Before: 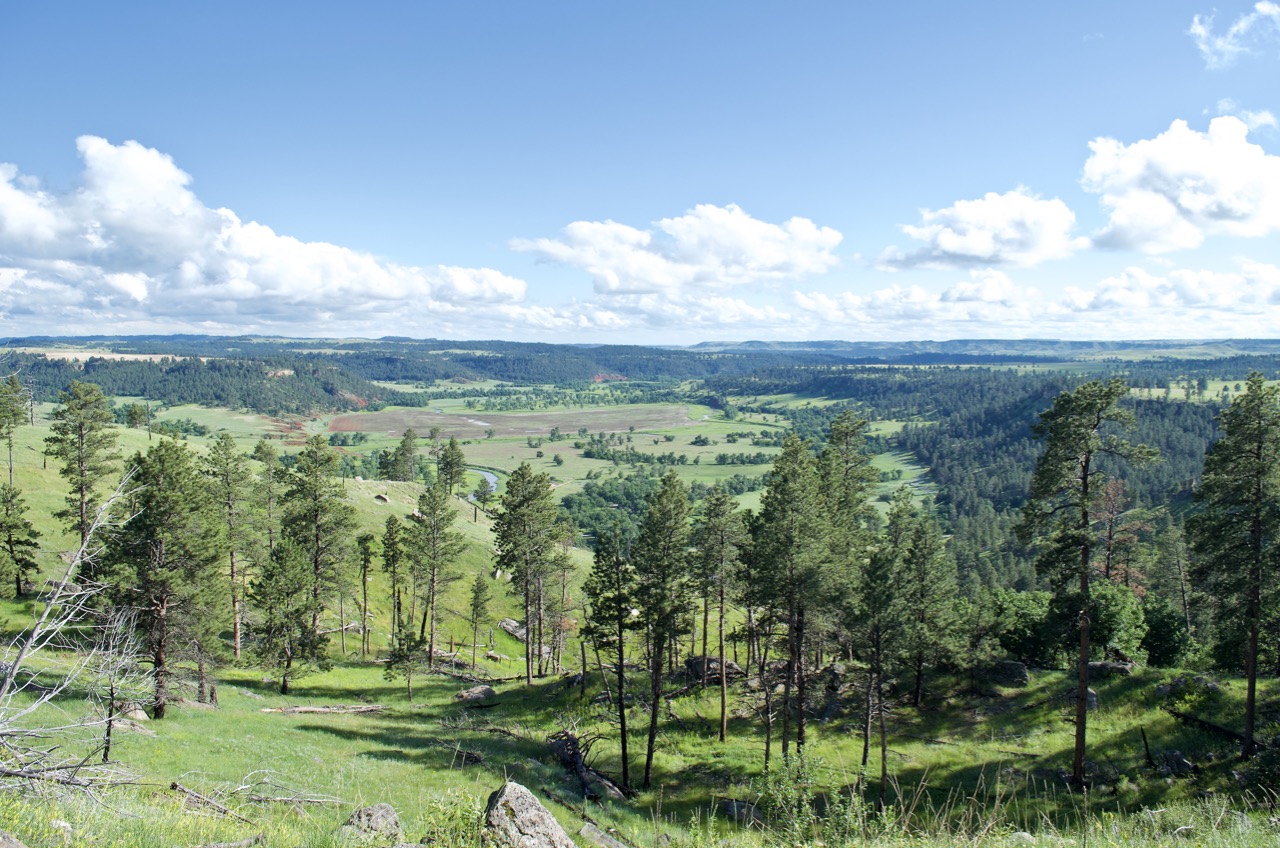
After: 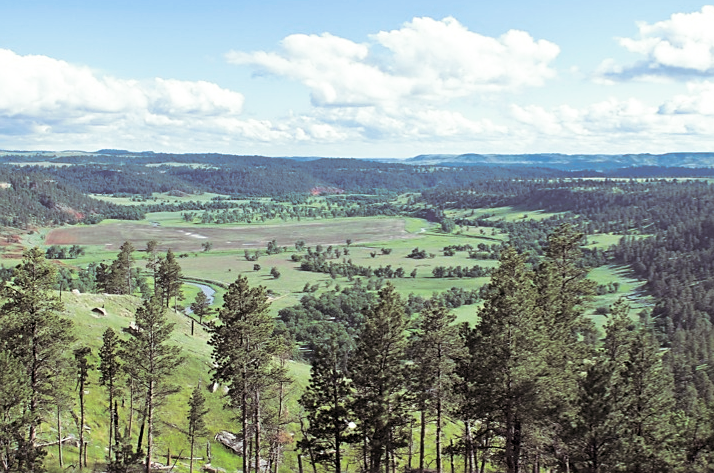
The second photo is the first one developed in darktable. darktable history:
sharpen: radius 1.864, amount 0.398, threshold 1.271
crop and rotate: left 22.13%, top 22.054%, right 22.026%, bottom 22.102%
rotate and perspective: automatic cropping original format, crop left 0, crop top 0
split-toning: shadows › saturation 0.2
